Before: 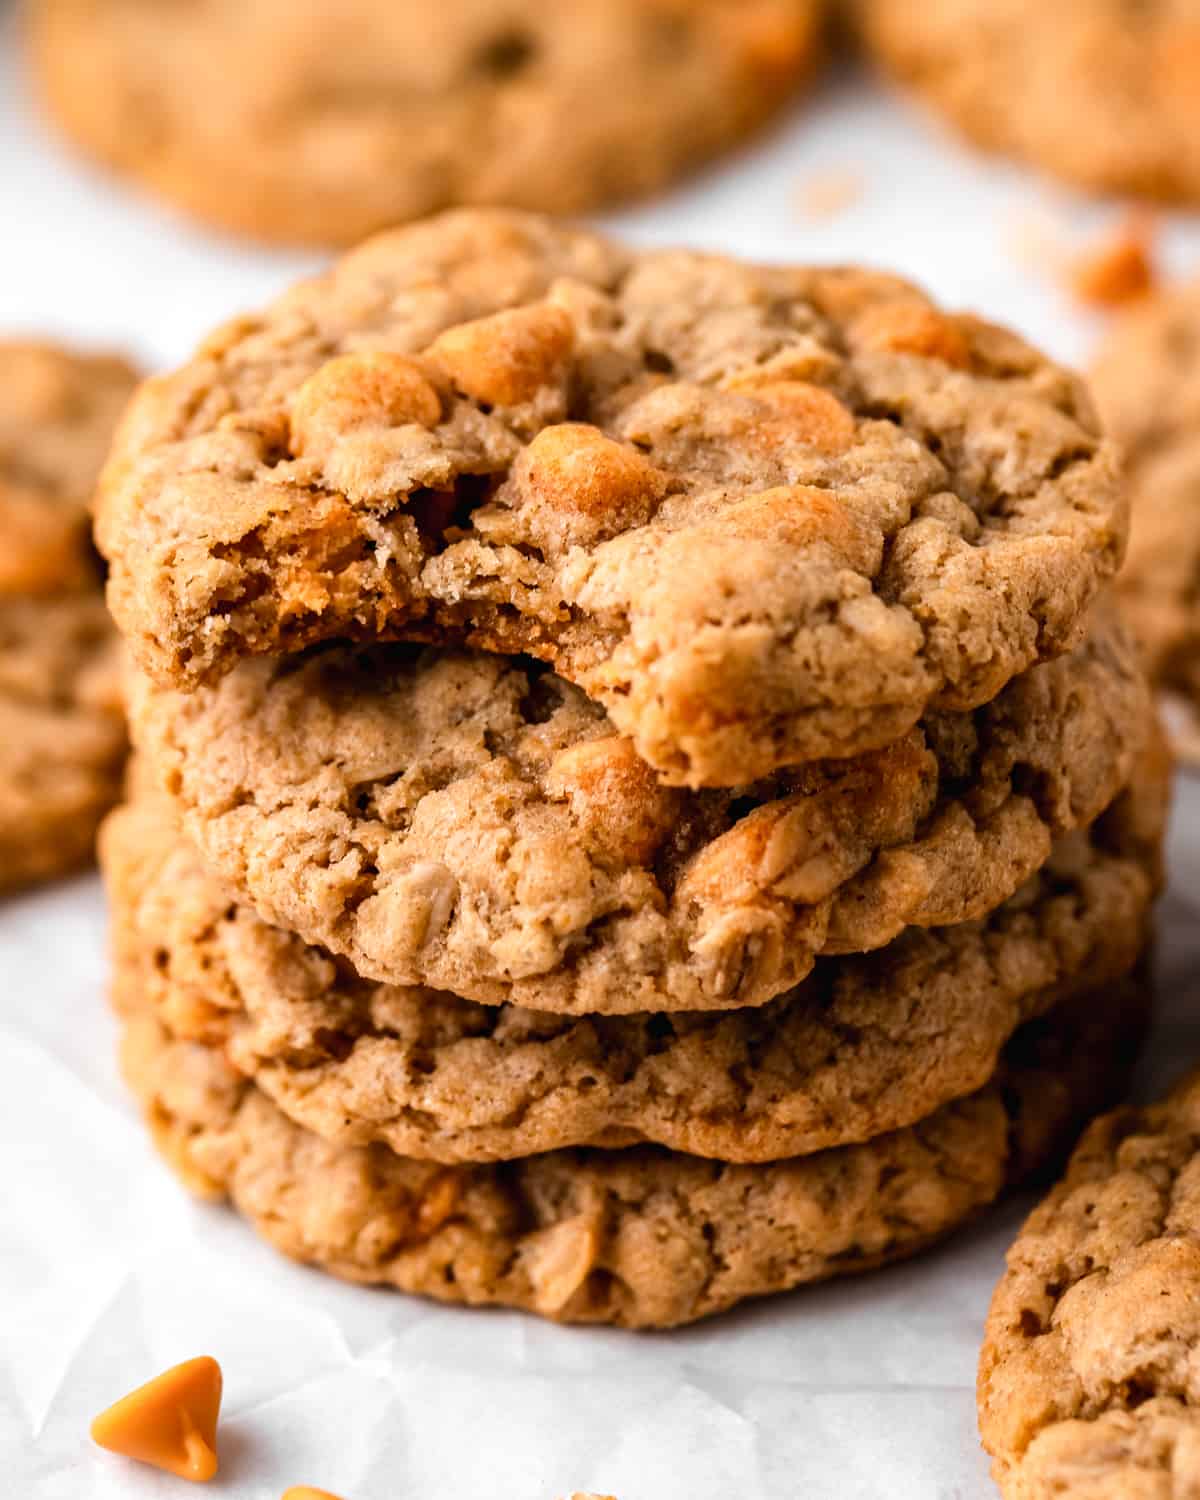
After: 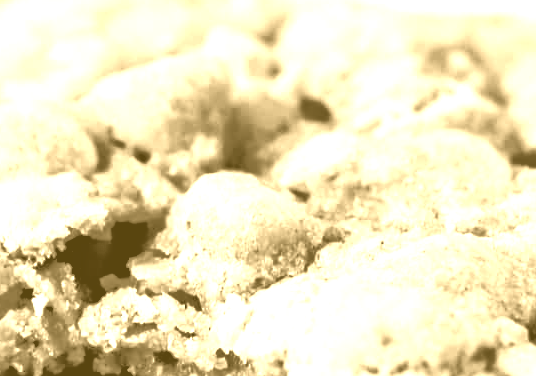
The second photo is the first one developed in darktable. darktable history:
crop: left 28.64%, top 16.832%, right 26.637%, bottom 58.055%
tone equalizer: -8 EV -0.528 EV, -7 EV -0.319 EV, -6 EV -0.083 EV, -5 EV 0.413 EV, -4 EV 0.985 EV, -3 EV 0.791 EV, -2 EV -0.01 EV, -1 EV 0.14 EV, +0 EV -0.012 EV, smoothing 1
filmic rgb: black relative exposure -8.2 EV, white relative exposure 2.2 EV, threshold 3 EV, hardness 7.11, latitude 75%, contrast 1.325, highlights saturation mix -2%, shadows ↔ highlights balance 30%, preserve chrominance no, color science v5 (2021), contrast in shadows safe, contrast in highlights safe, enable highlight reconstruction true
colorize: hue 36°, source mix 100%
